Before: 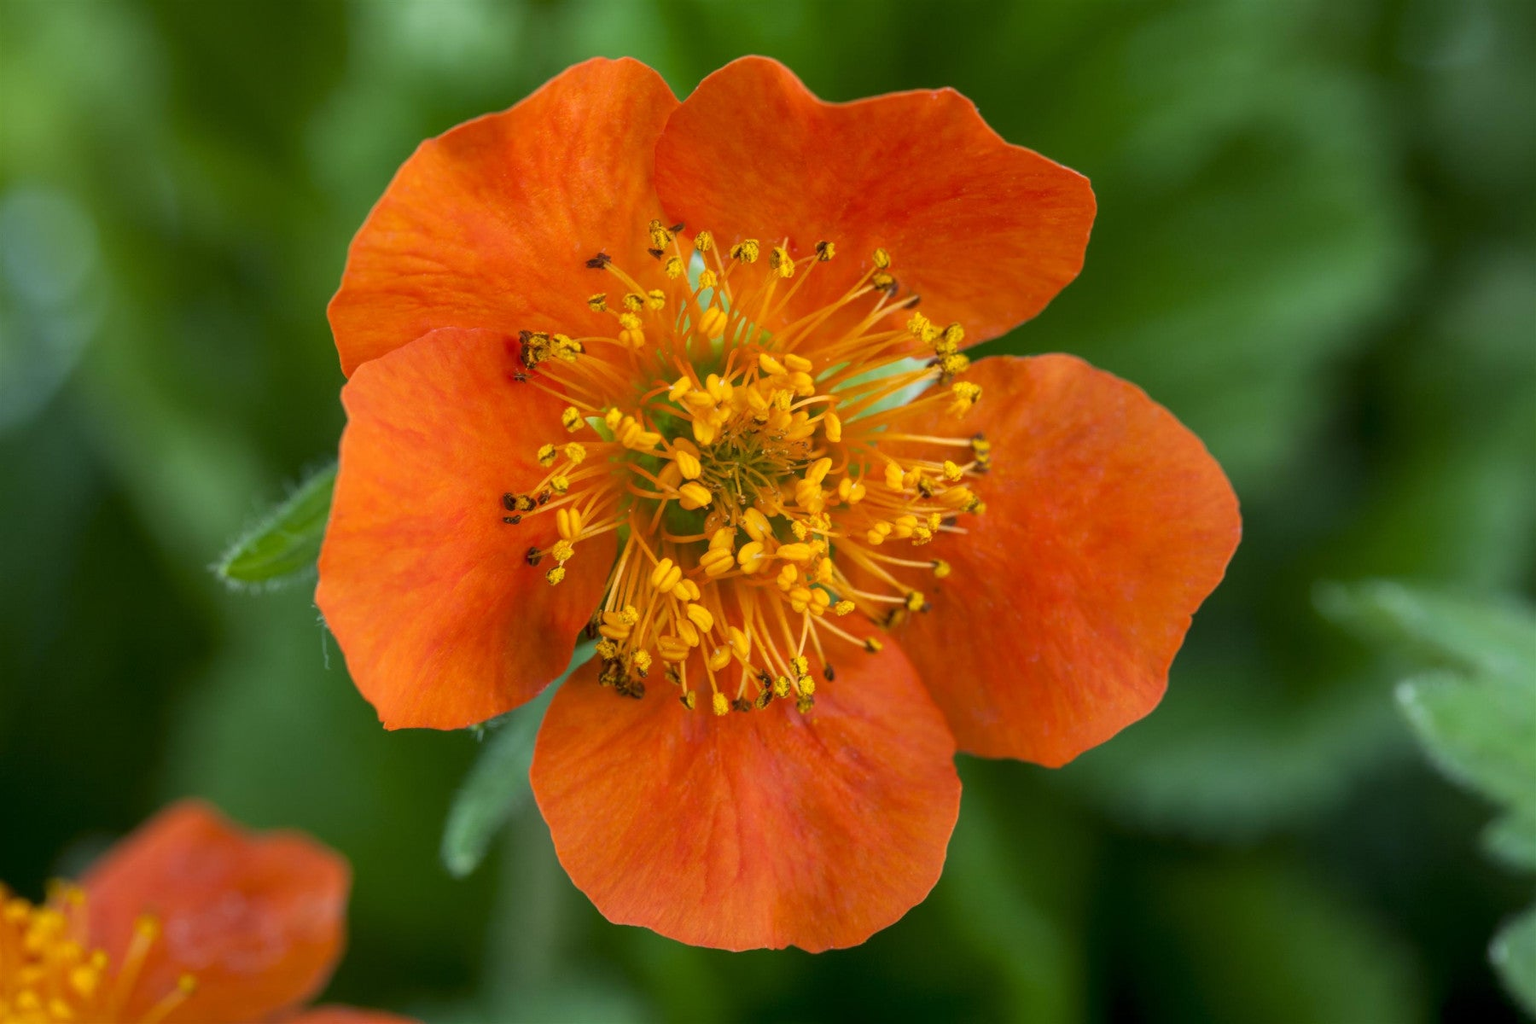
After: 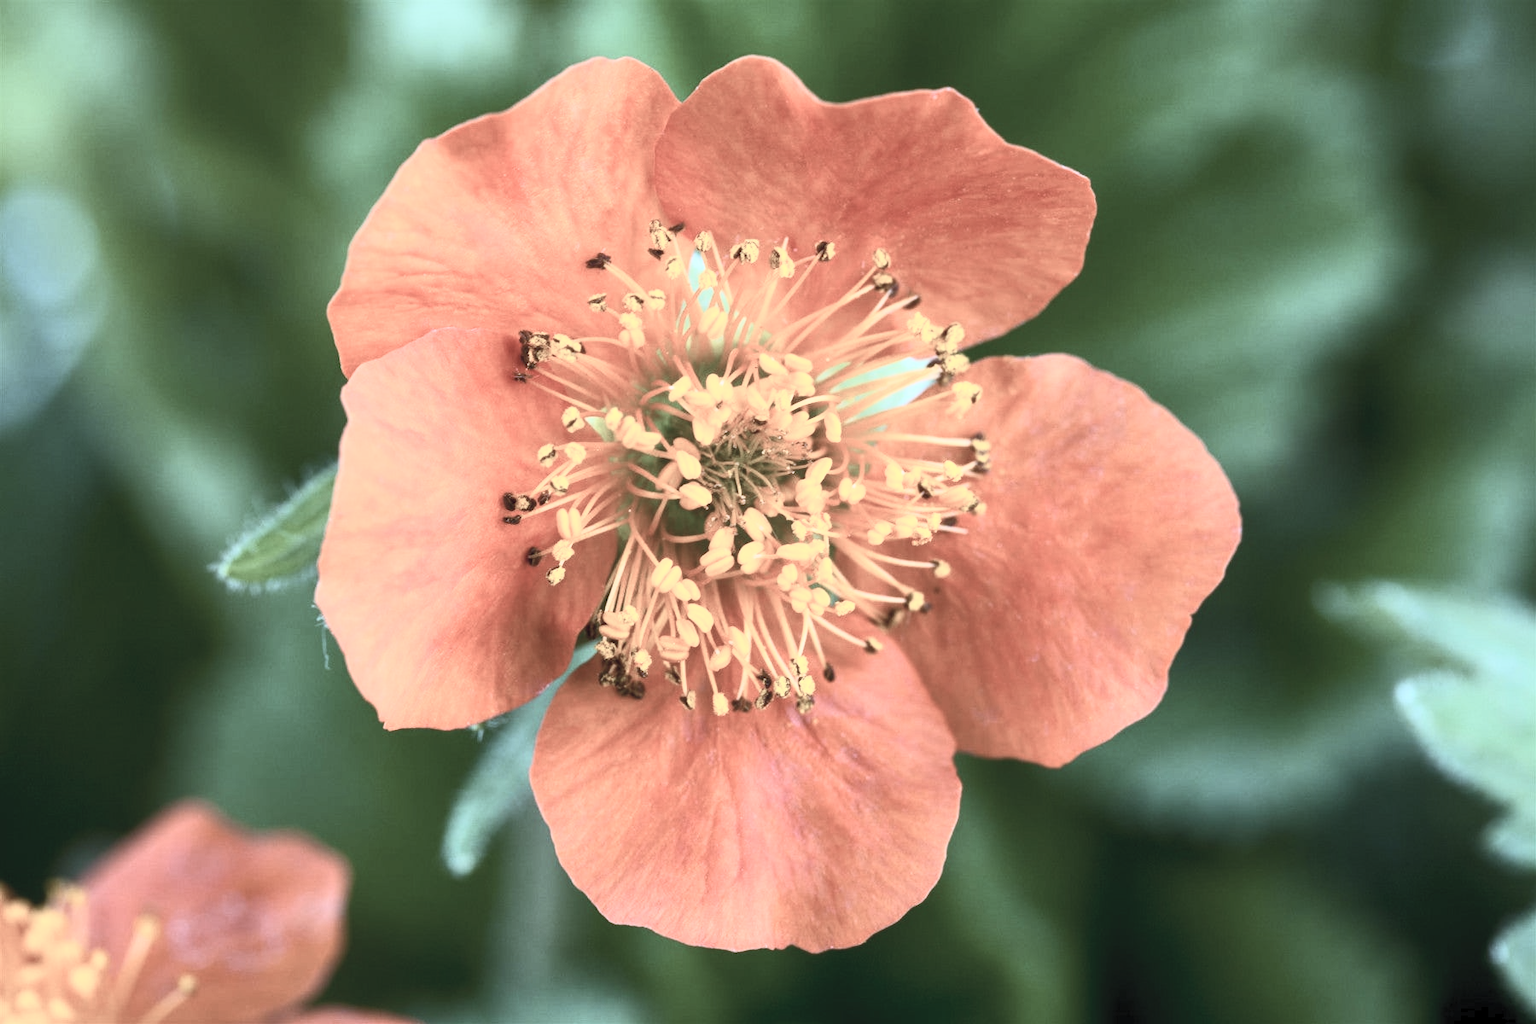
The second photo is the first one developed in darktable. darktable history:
contrast brightness saturation: contrast 0.57, brightness 0.57, saturation -0.34
color correction: highlights a* -2.24, highlights b* -18.1
